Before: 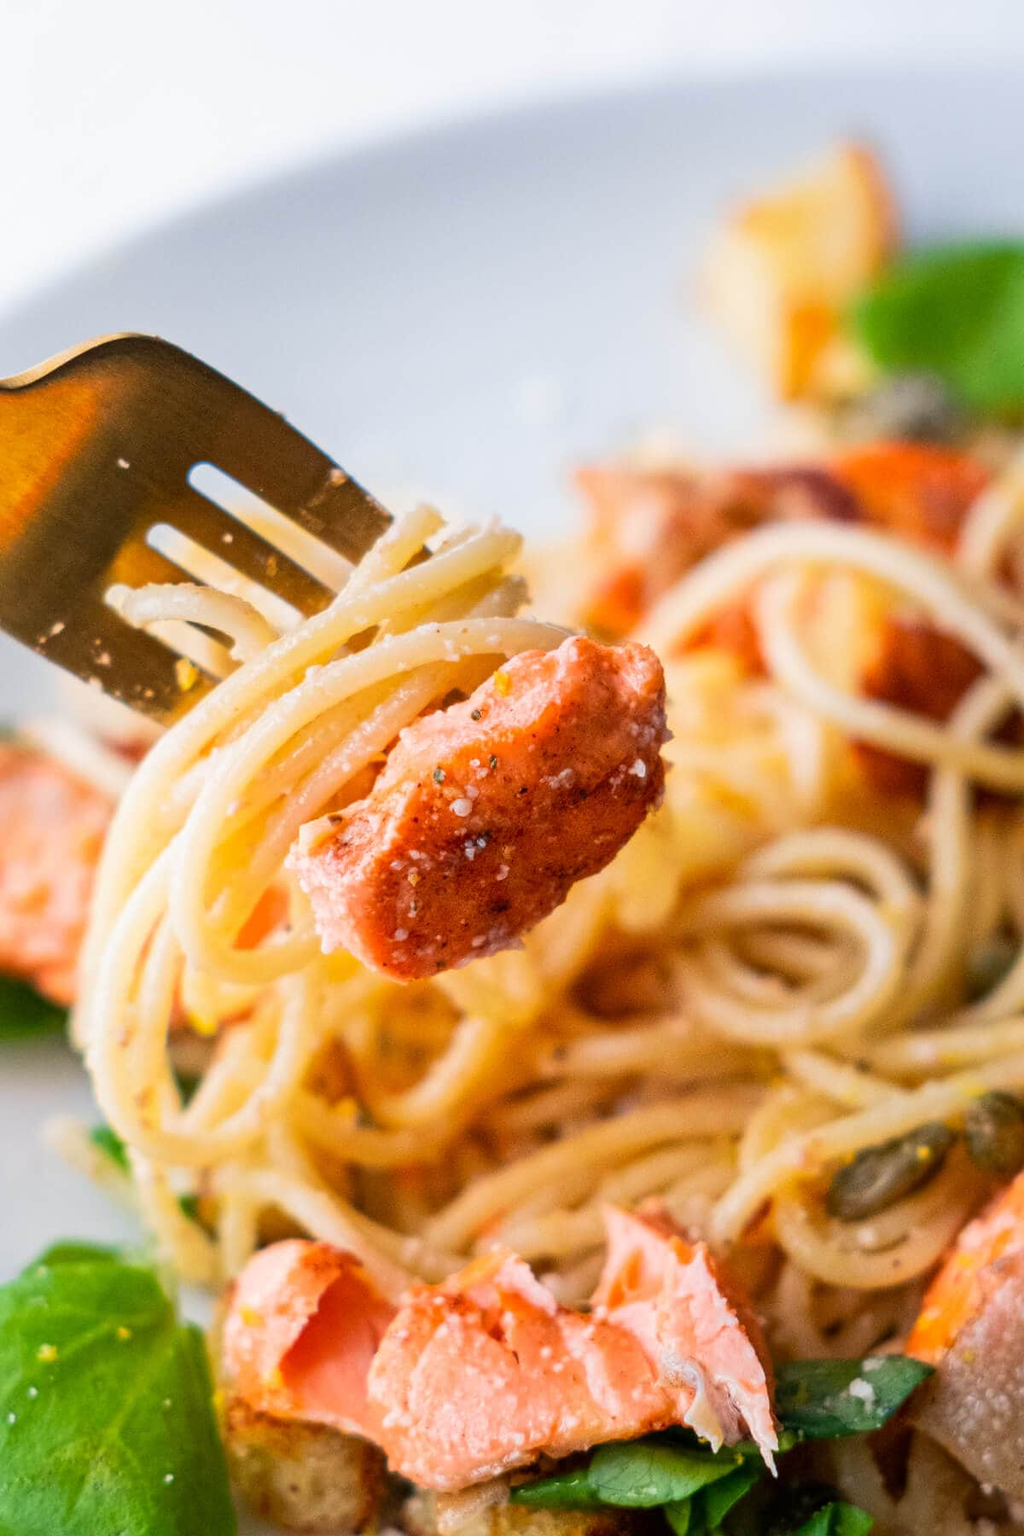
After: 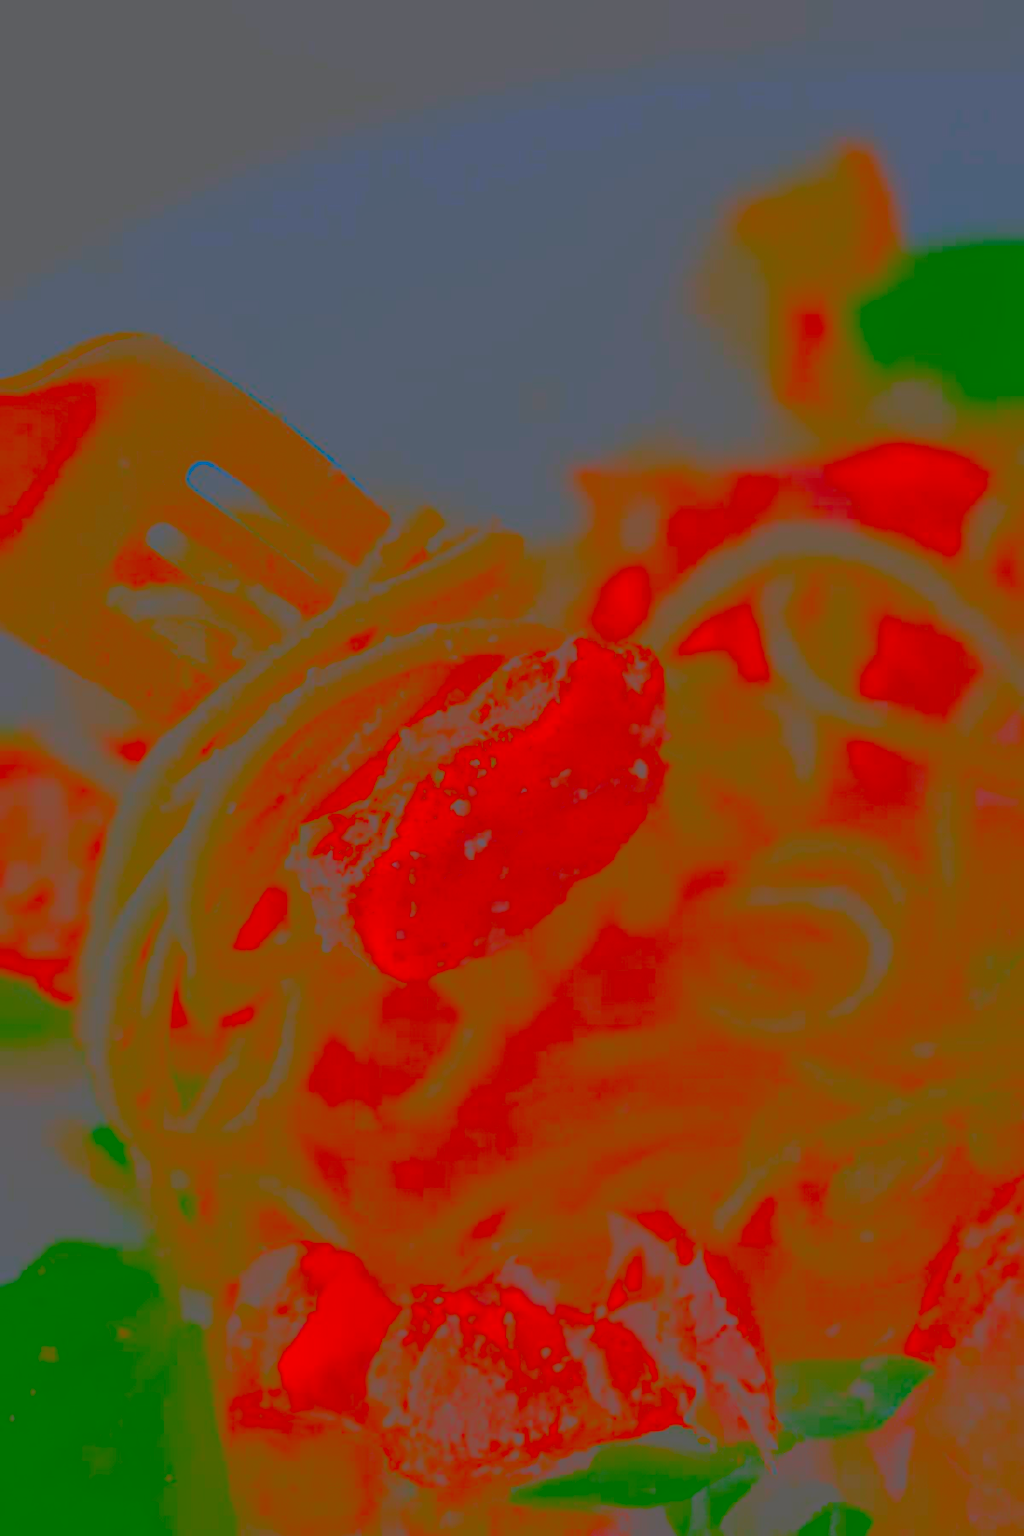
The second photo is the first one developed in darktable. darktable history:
sharpen: on, module defaults
contrast brightness saturation: contrast -0.99, brightness -0.17, saturation 0.75
